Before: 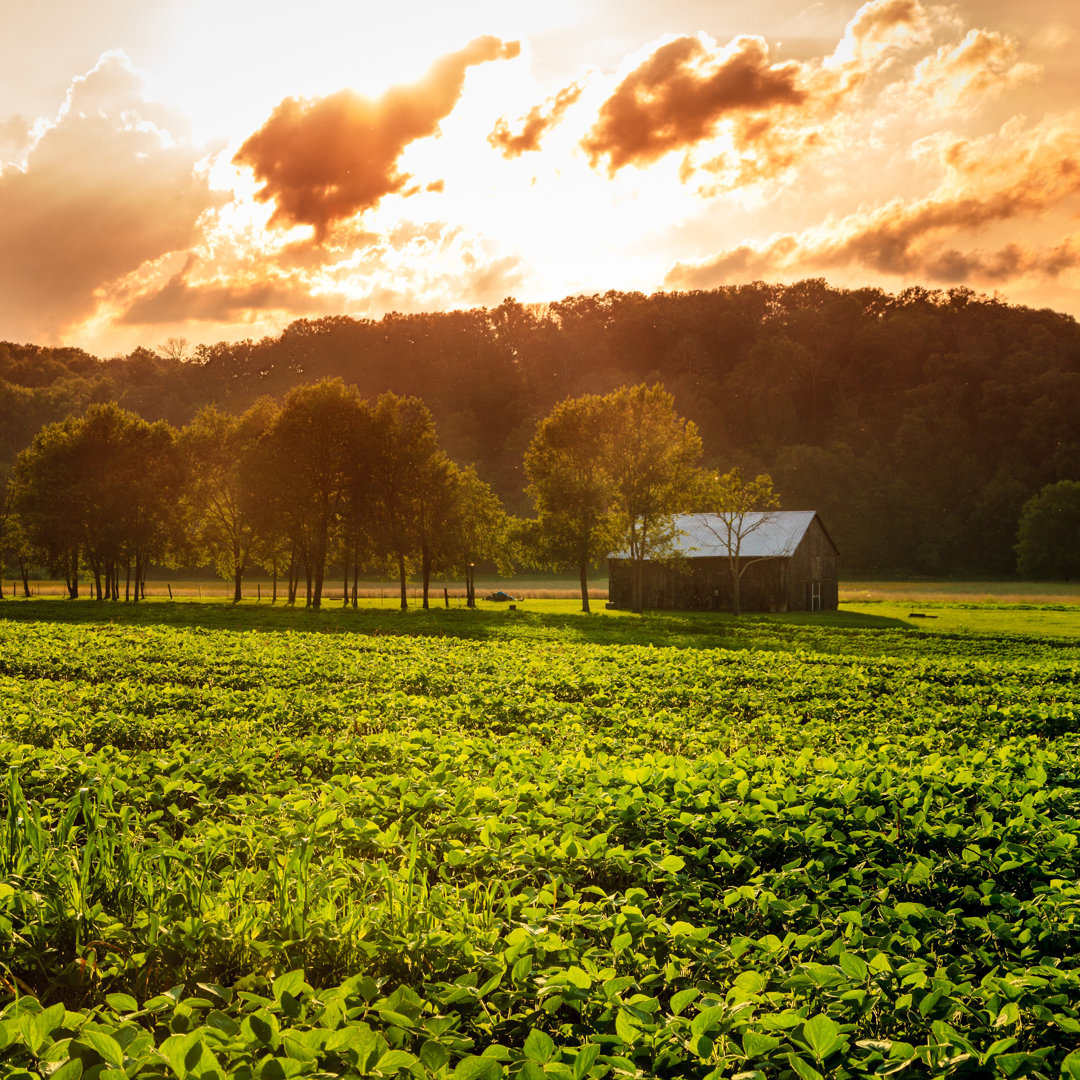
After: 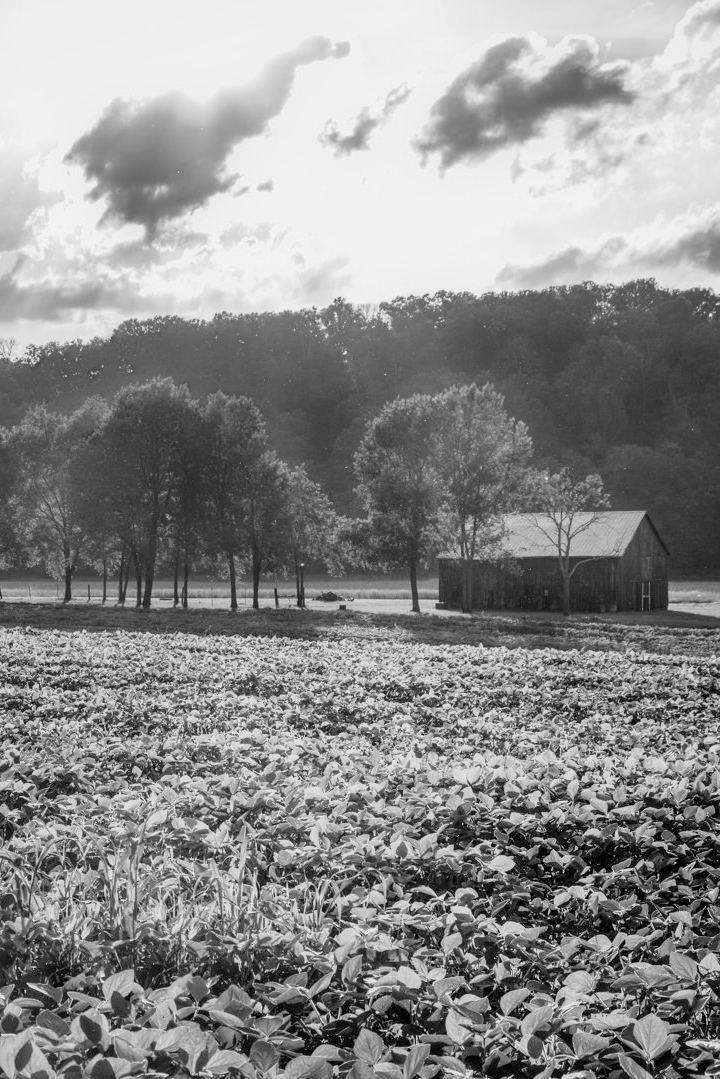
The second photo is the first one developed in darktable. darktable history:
filmic rgb: black relative exposure -11.35 EV, white relative exposure 3.22 EV, hardness 6.76, color science v6 (2022)
exposure: exposure 0.496 EV, compensate highlight preservation false
monochrome: a -4.13, b 5.16, size 1
crop and rotate: left 15.754%, right 17.579%
color balance rgb: shadows lift › chroma 1%, shadows lift › hue 113°, highlights gain › chroma 0.2%, highlights gain › hue 333°, perceptual saturation grading › global saturation 20%, perceptual saturation grading › highlights -50%, perceptual saturation grading › shadows 25%, contrast -10%
velvia: on, module defaults
local contrast: on, module defaults
